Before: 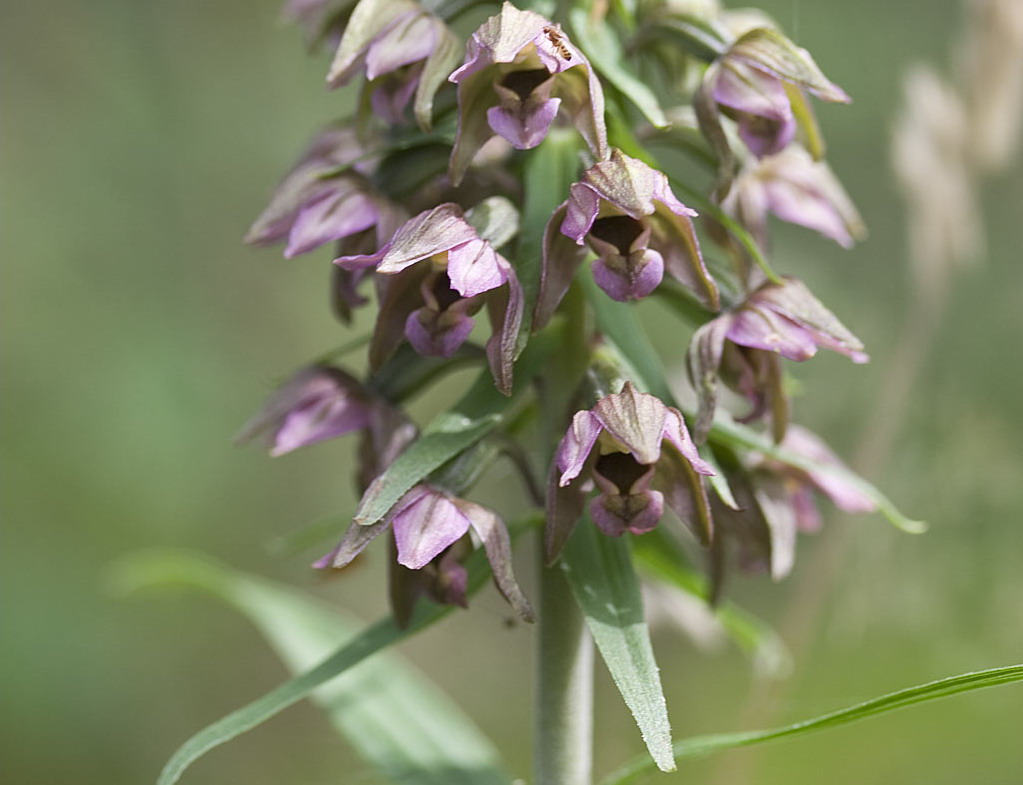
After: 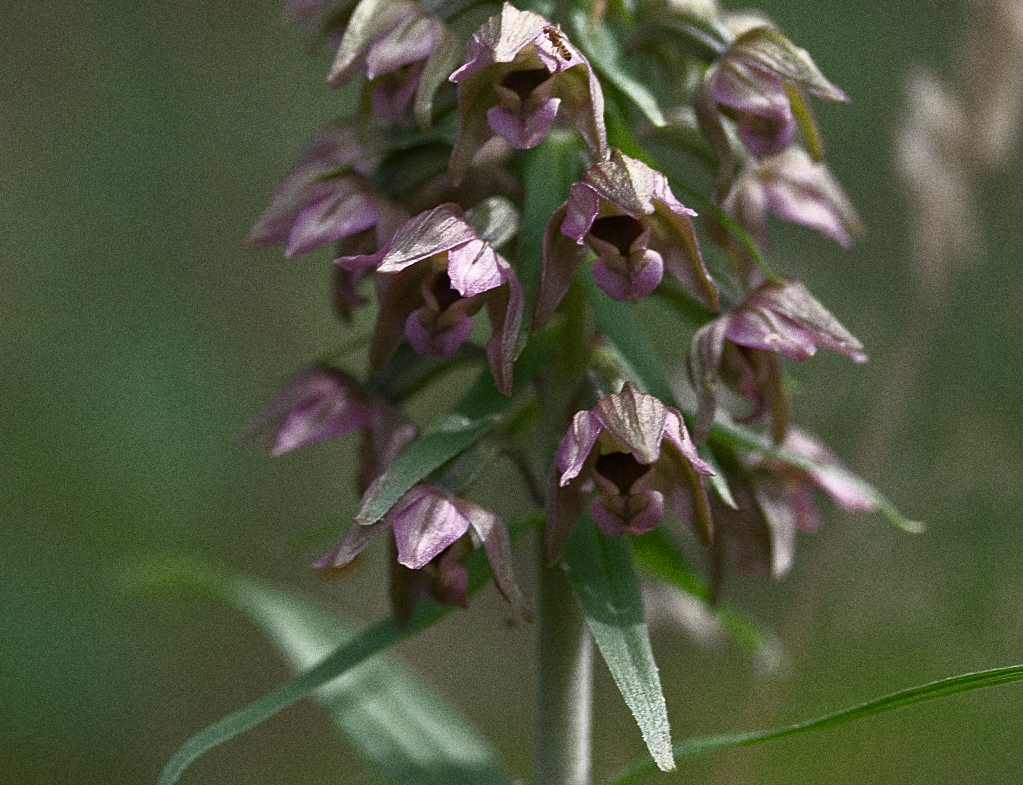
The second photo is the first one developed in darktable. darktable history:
grain: coarseness 0.09 ISO, strength 40%
base curve: curves: ch0 [(0, 0) (0.564, 0.291) (0.802, 0.731) (1, 1)]
